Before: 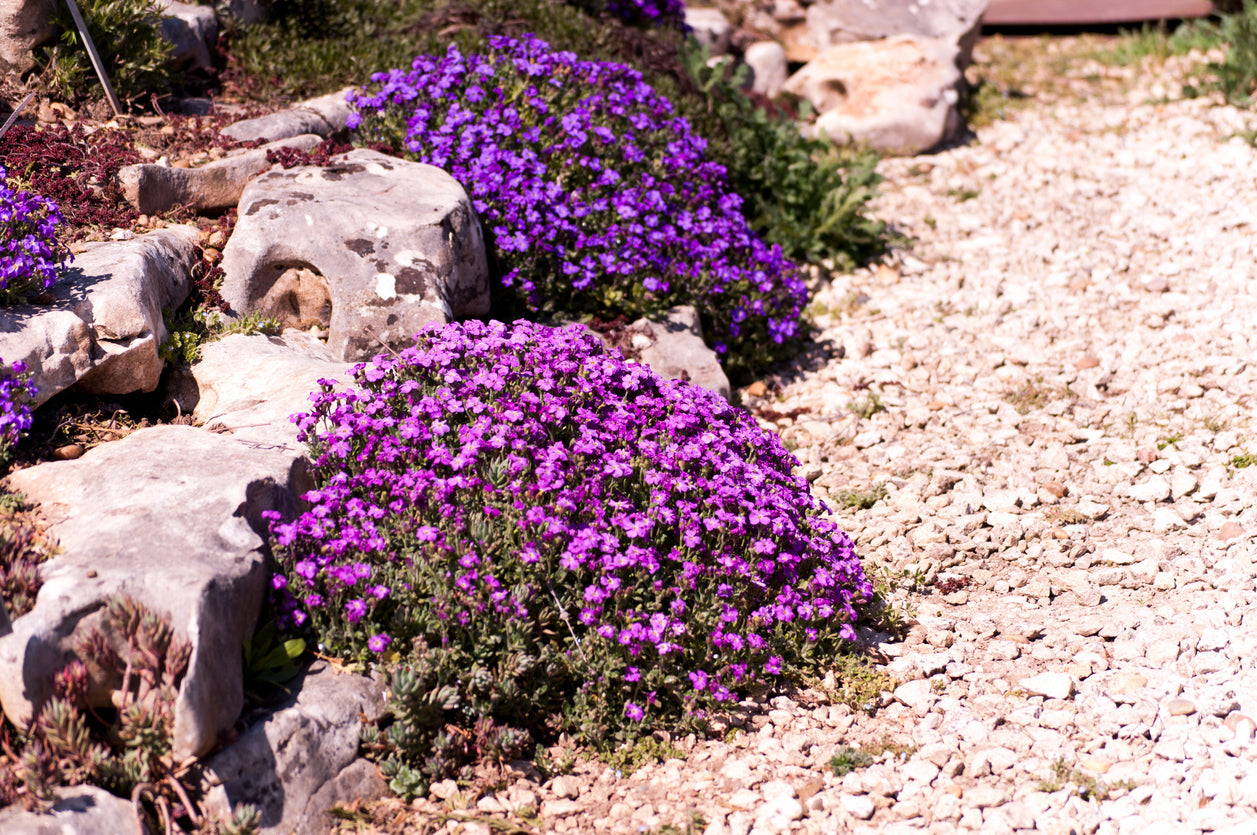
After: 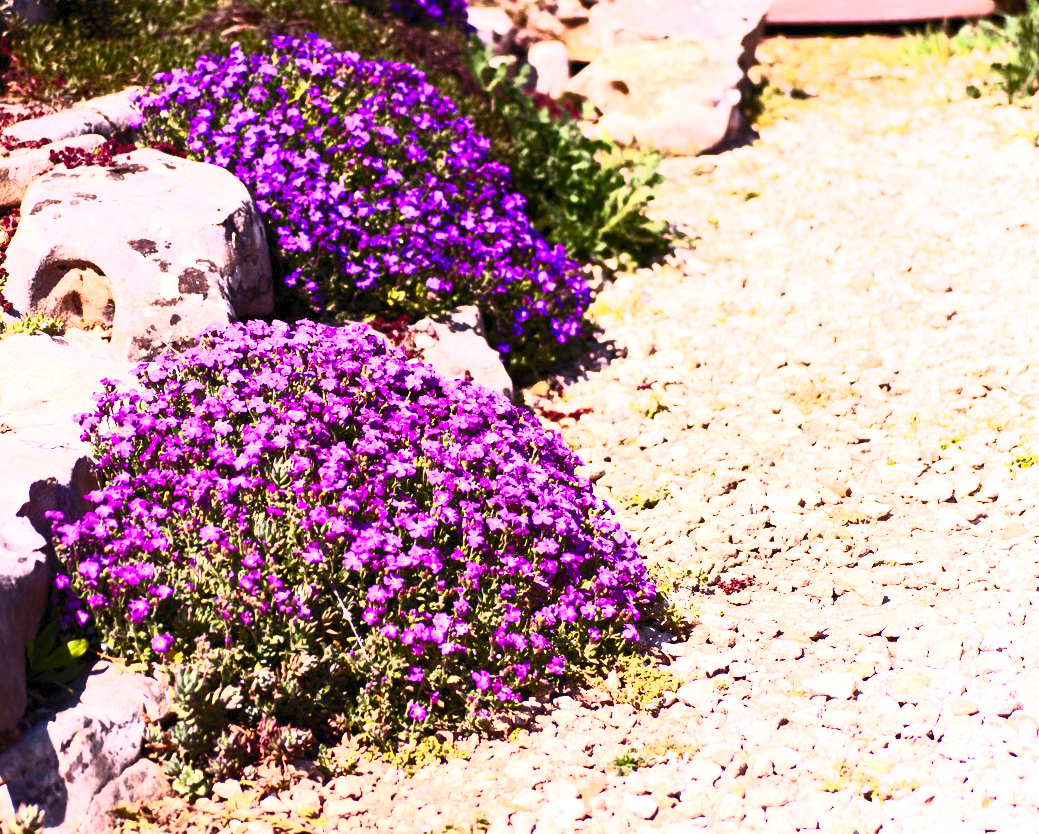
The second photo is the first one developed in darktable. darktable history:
contrast brightness saturation: contrast 0.822, brightness 0.601, saturation 0.602
crop: left 17.283%, bottom 0.028%
